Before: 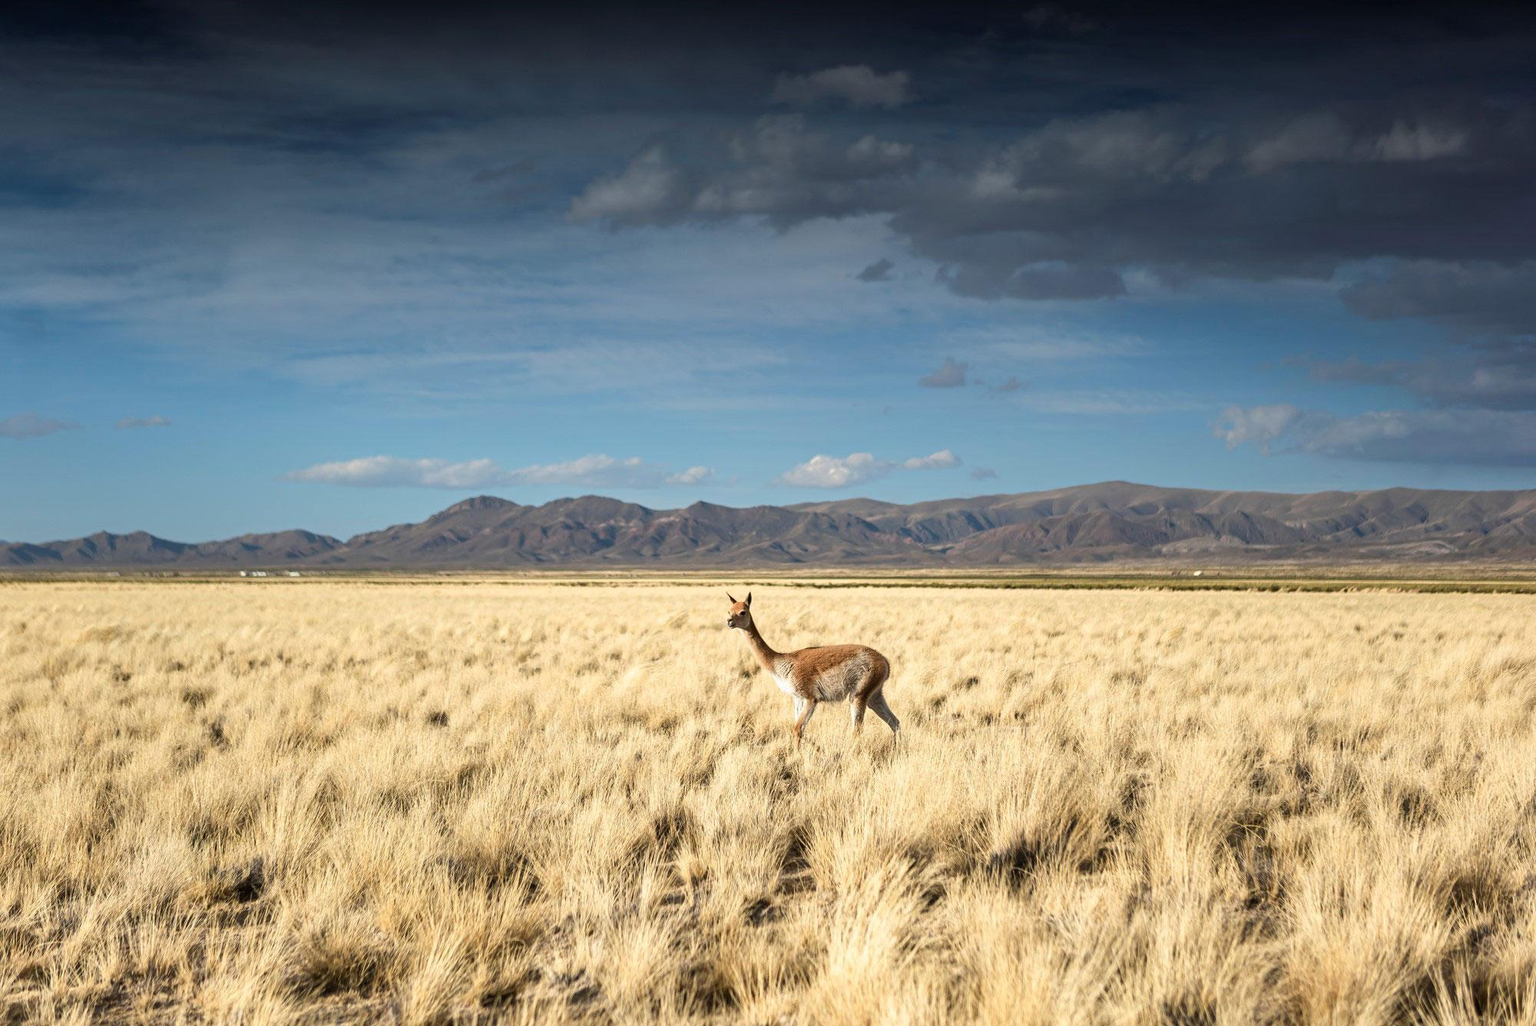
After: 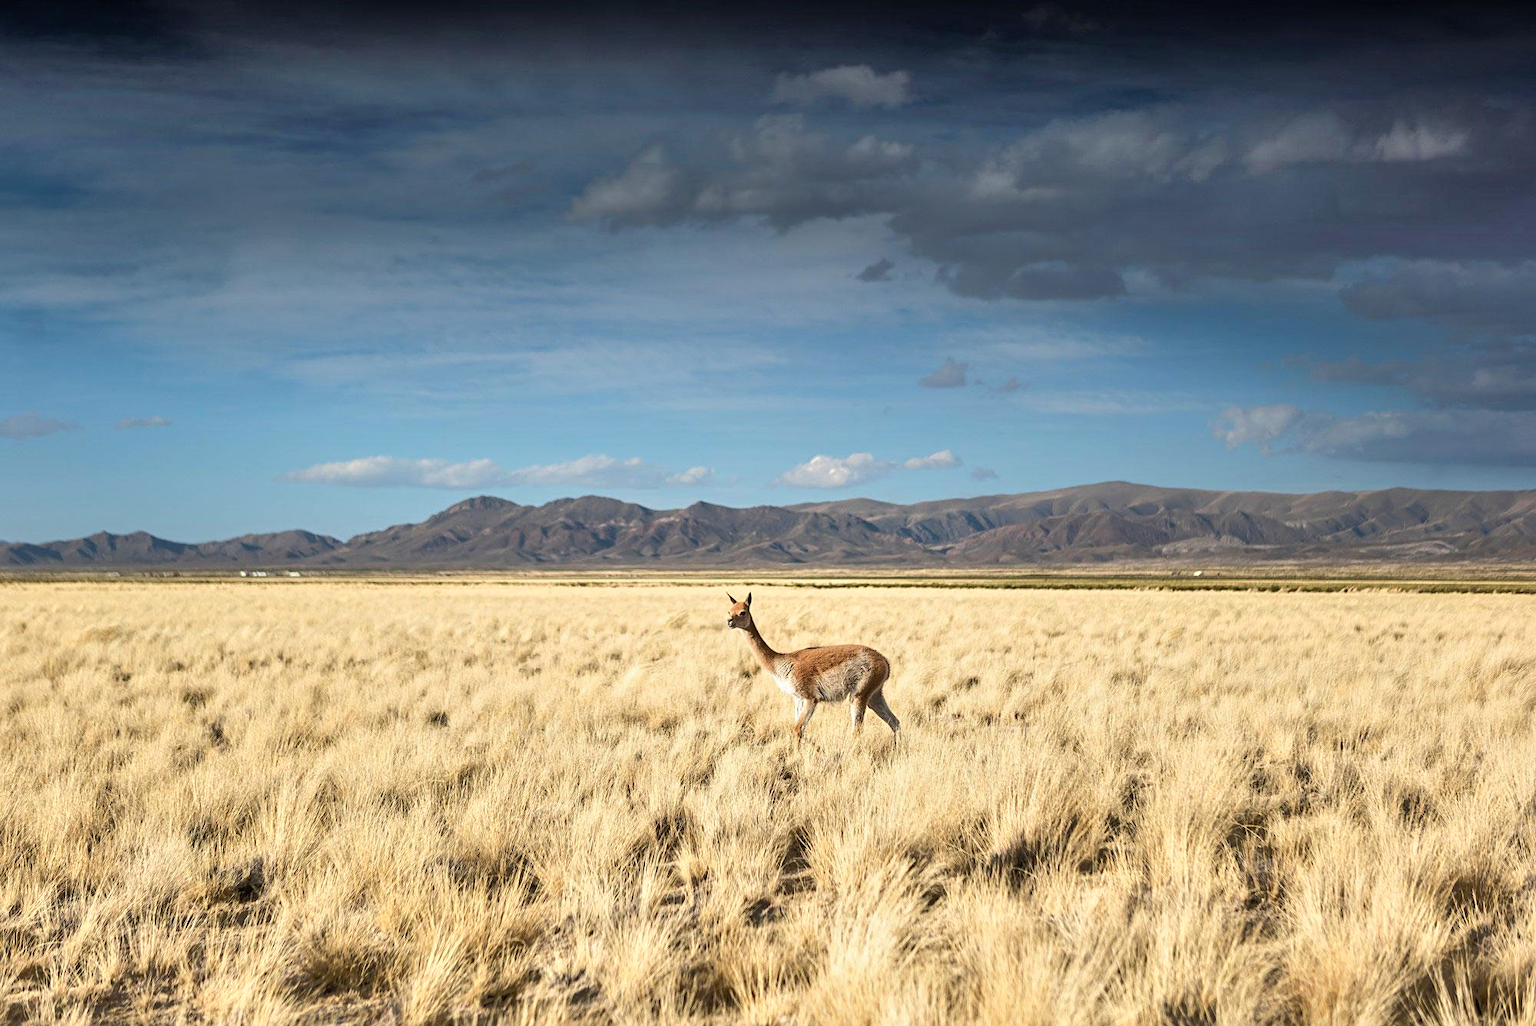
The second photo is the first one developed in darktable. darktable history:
tone equalizer: -8 EV -0.528 EV, -7 EV -0.319 EV, -6 EV -0.083 EV, -5 EV 0.413 EV, -4 EV 0.985 EV, -3 EV 0.791 EV, -2 EV -0.01 EV, -1 EV 0.14 EV, +0 EV -0.012 EV, smoothing 1
sharpen: amount 0.2
